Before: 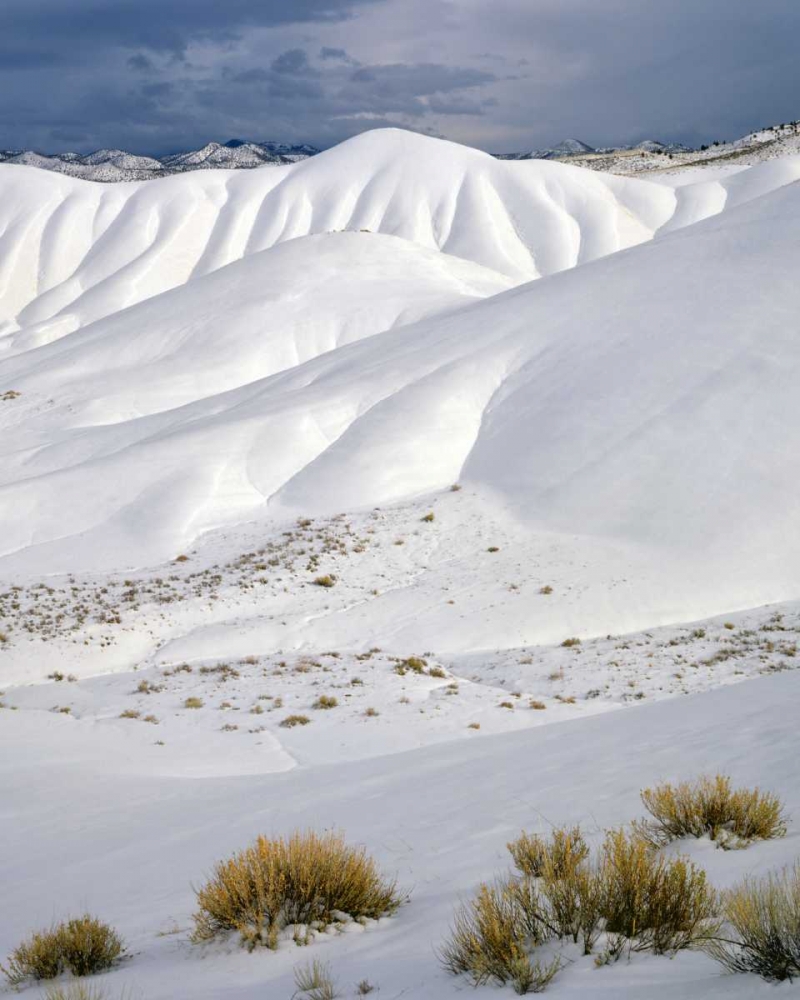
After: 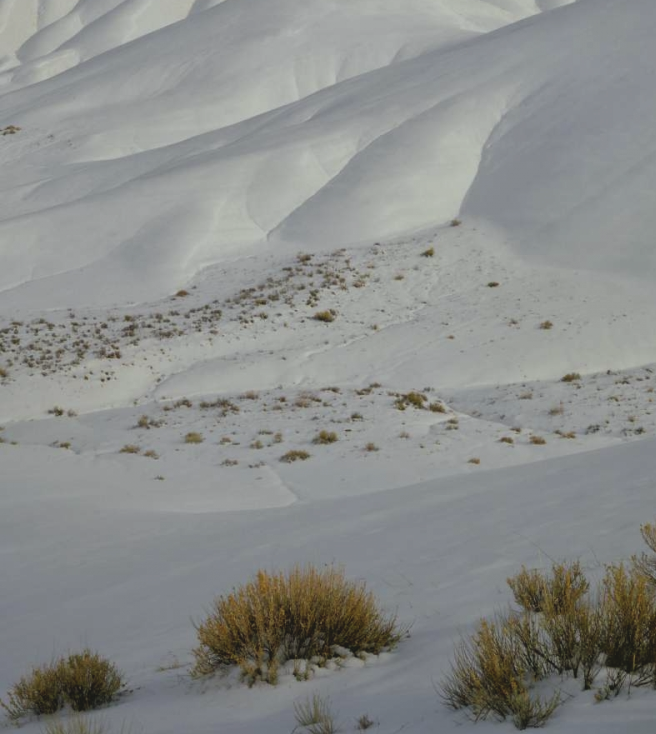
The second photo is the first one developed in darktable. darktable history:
color correction: highlights a* -2.68, highlights b* 2.57
exposure: black level correction -0.016, exposure -1.018 EV, compensate highlight preservation false
crop: top 26.531%, right 17.959%
